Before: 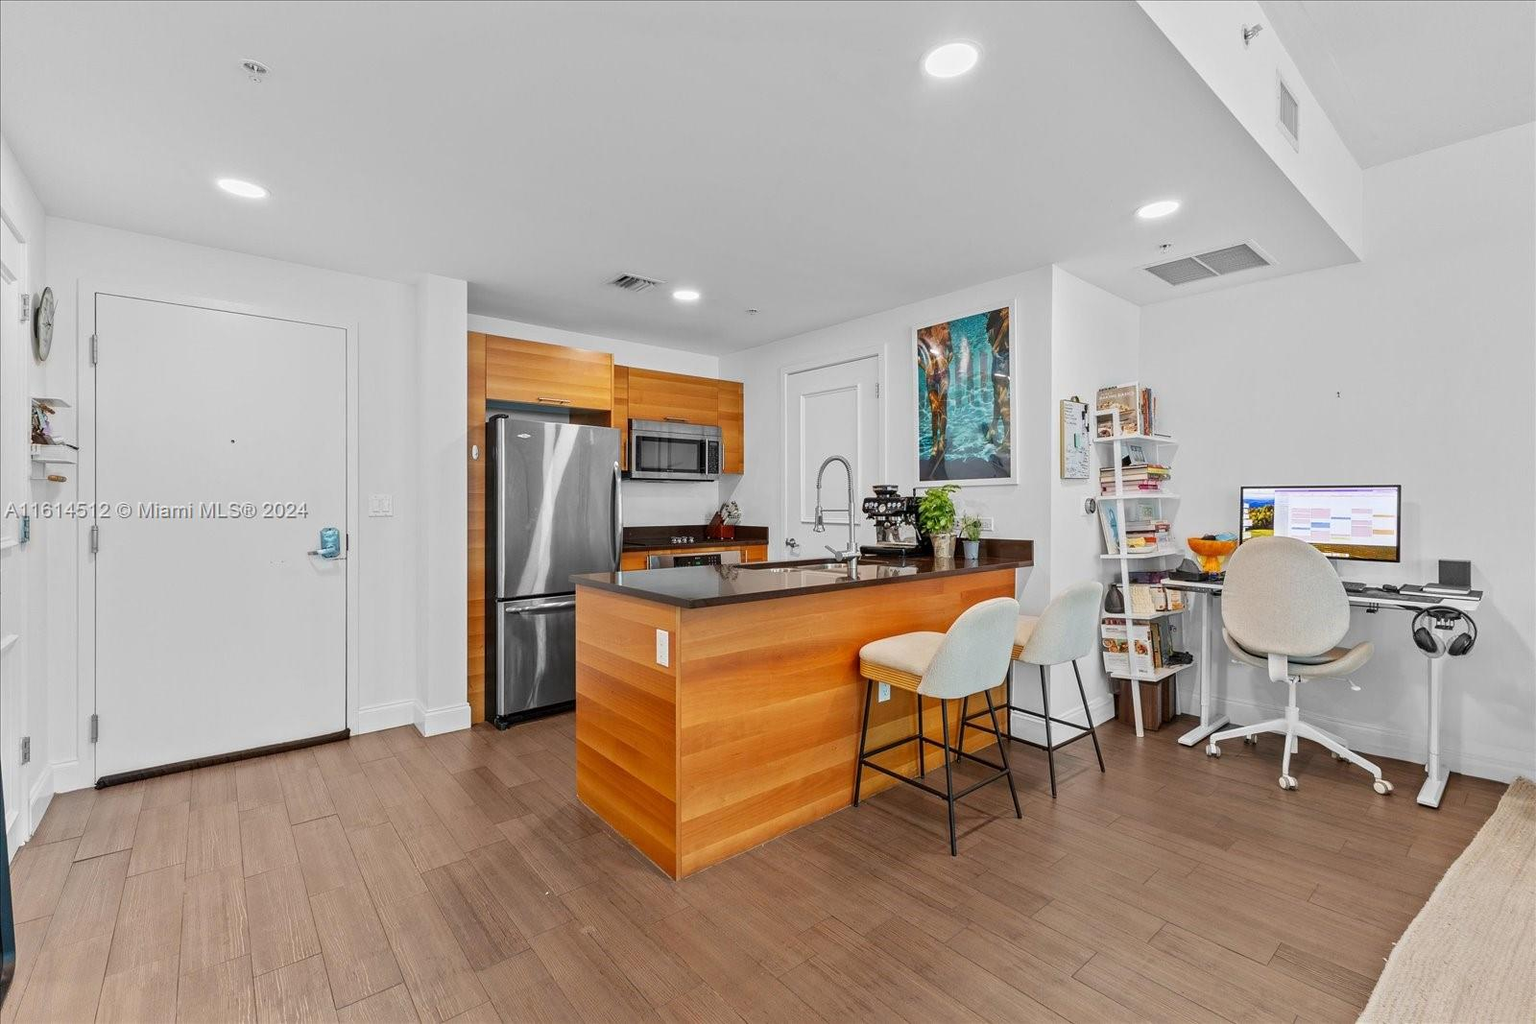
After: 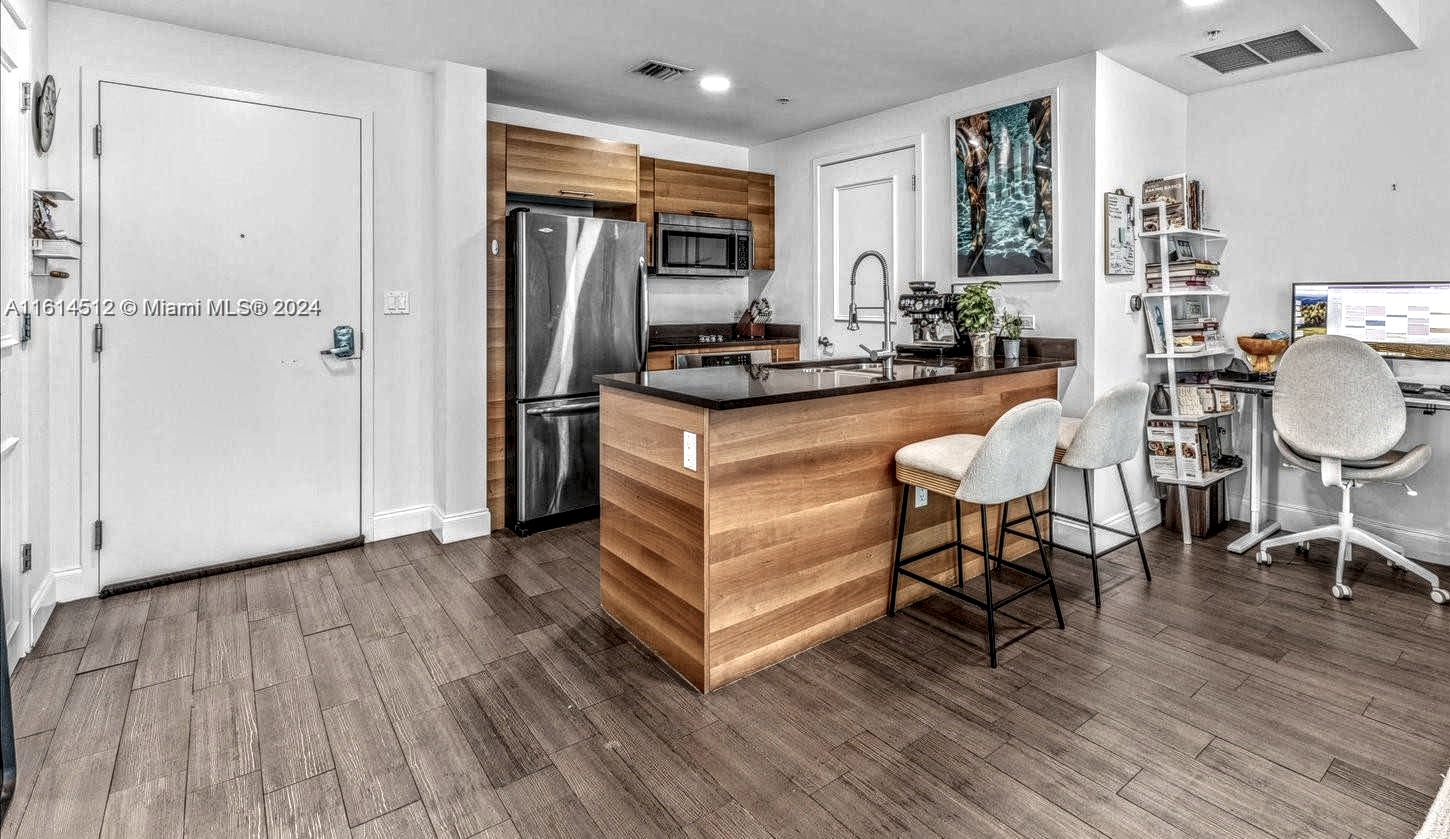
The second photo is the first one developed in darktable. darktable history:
crop: top 21.036%, right 9.372%, bottom 0.302%
local contrast: highlights 0%, shadows 3%, detail 300%, midtone range 0.302
color correction: highlights b* -0.015, saturation 0.519
